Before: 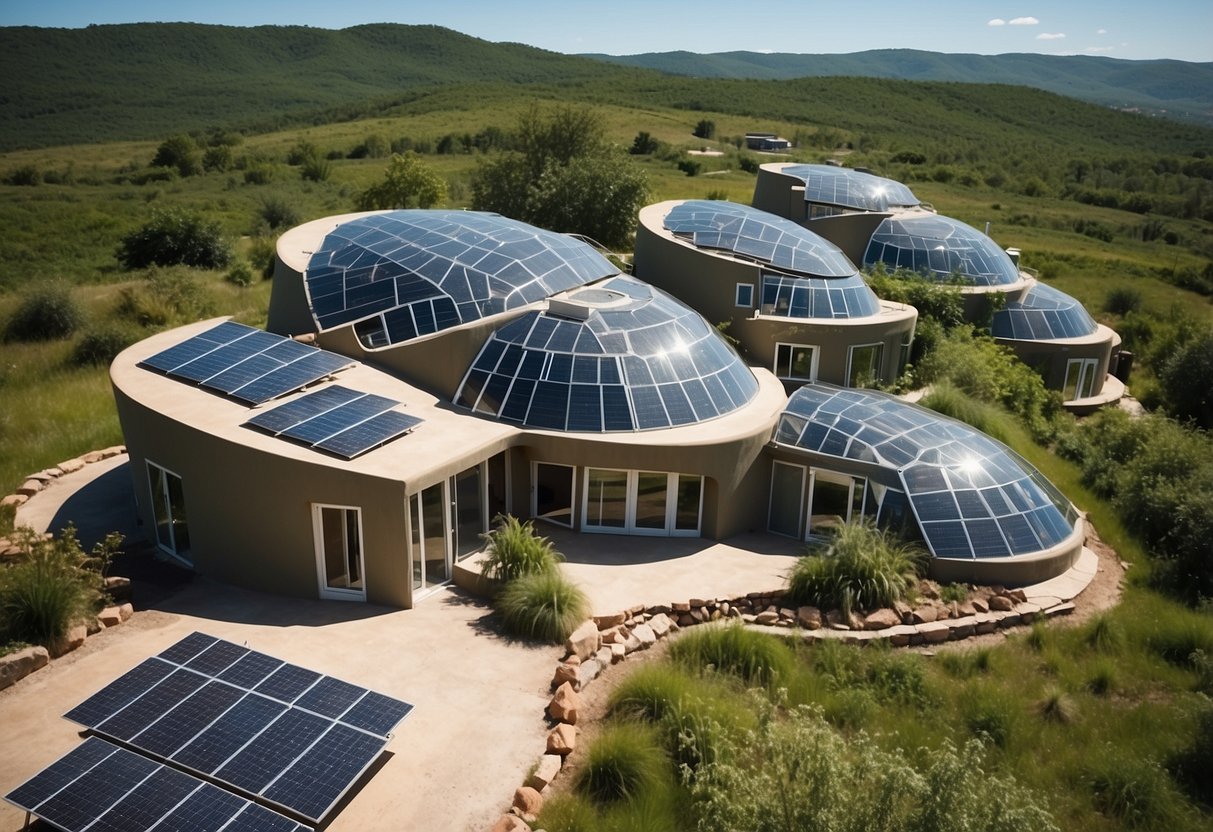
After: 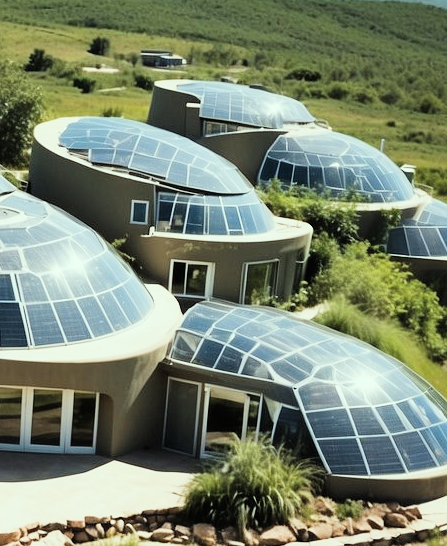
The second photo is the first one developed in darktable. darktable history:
filmic rgb: black relative exposure -5 EV, hardness 2.88, contrast 1.3, highlights saturation mix -30%
crop and rotate: left 49.936%, top 10.094%, right 13.136%, bottom 24.256%
exposure: black level correction -0.005, exposure 1.002 EV, compensate highlight preservation false
color correction: highlights a* -8, highlights b* 3.1
